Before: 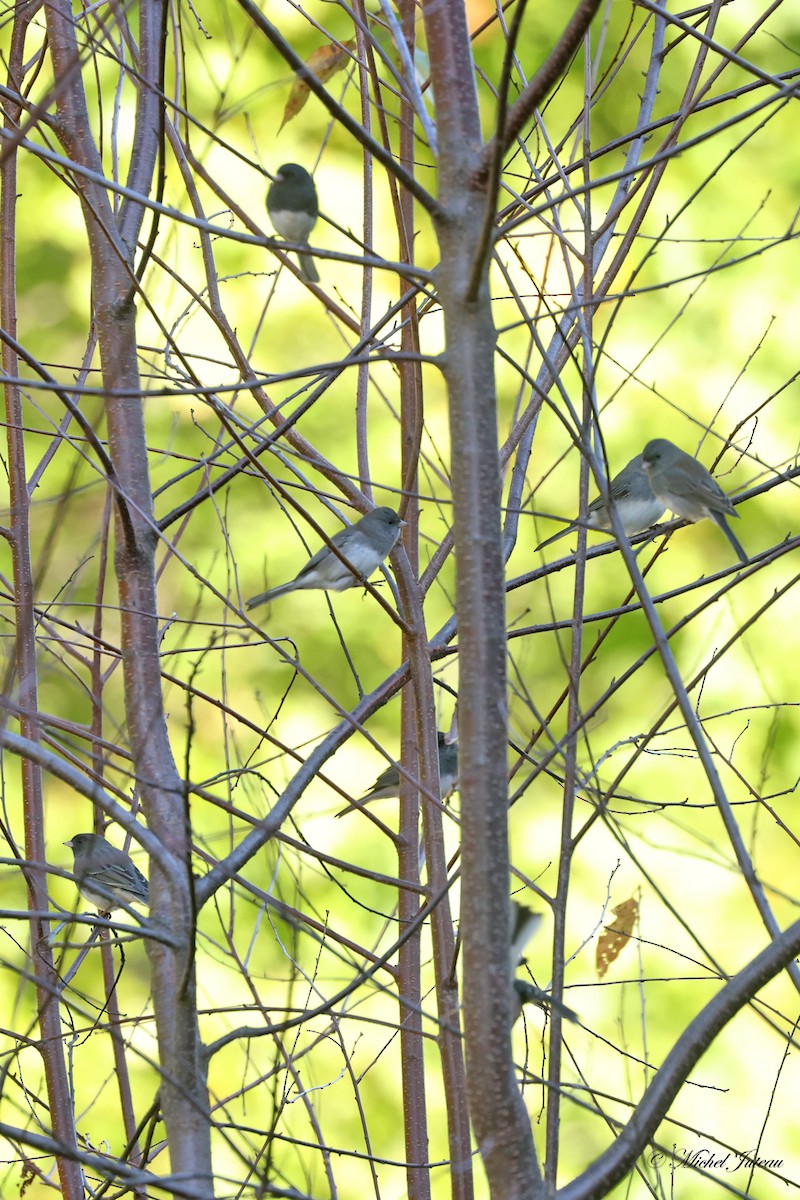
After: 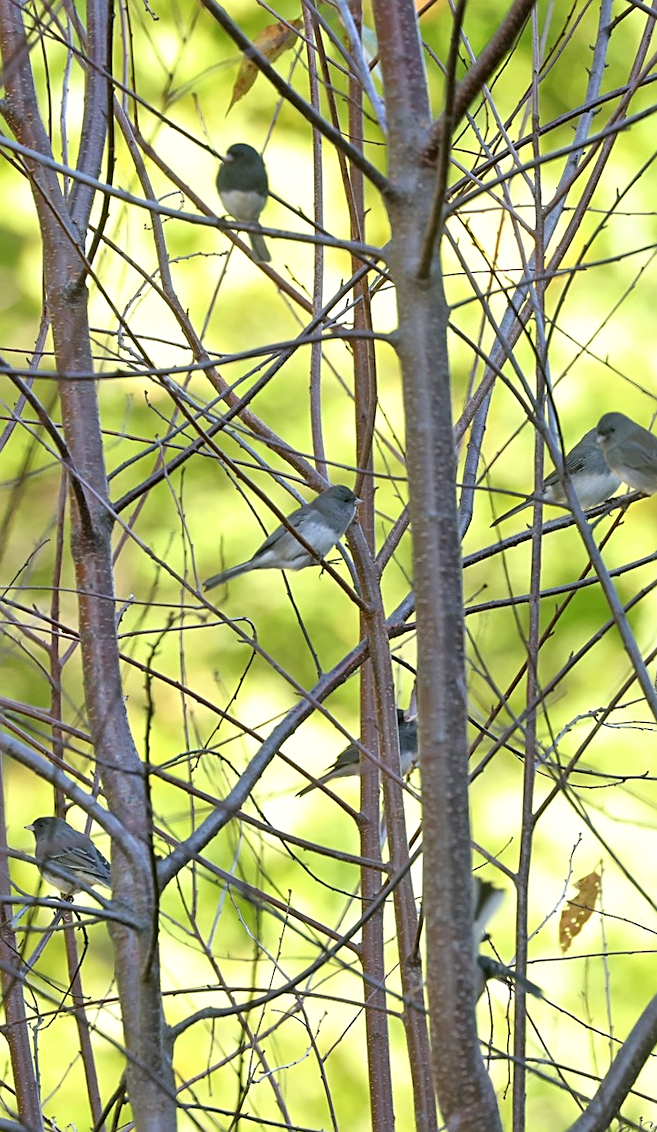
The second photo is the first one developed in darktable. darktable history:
crop and rotate: angle 1°, left 4.281%, top 0.642%, right 11.383%, bottom 2.486%
sharpen: on, module defaults
local contrast: mode bilateral grid, contrast 20, coarseness 50, detail 120%, midtone range 0.2
